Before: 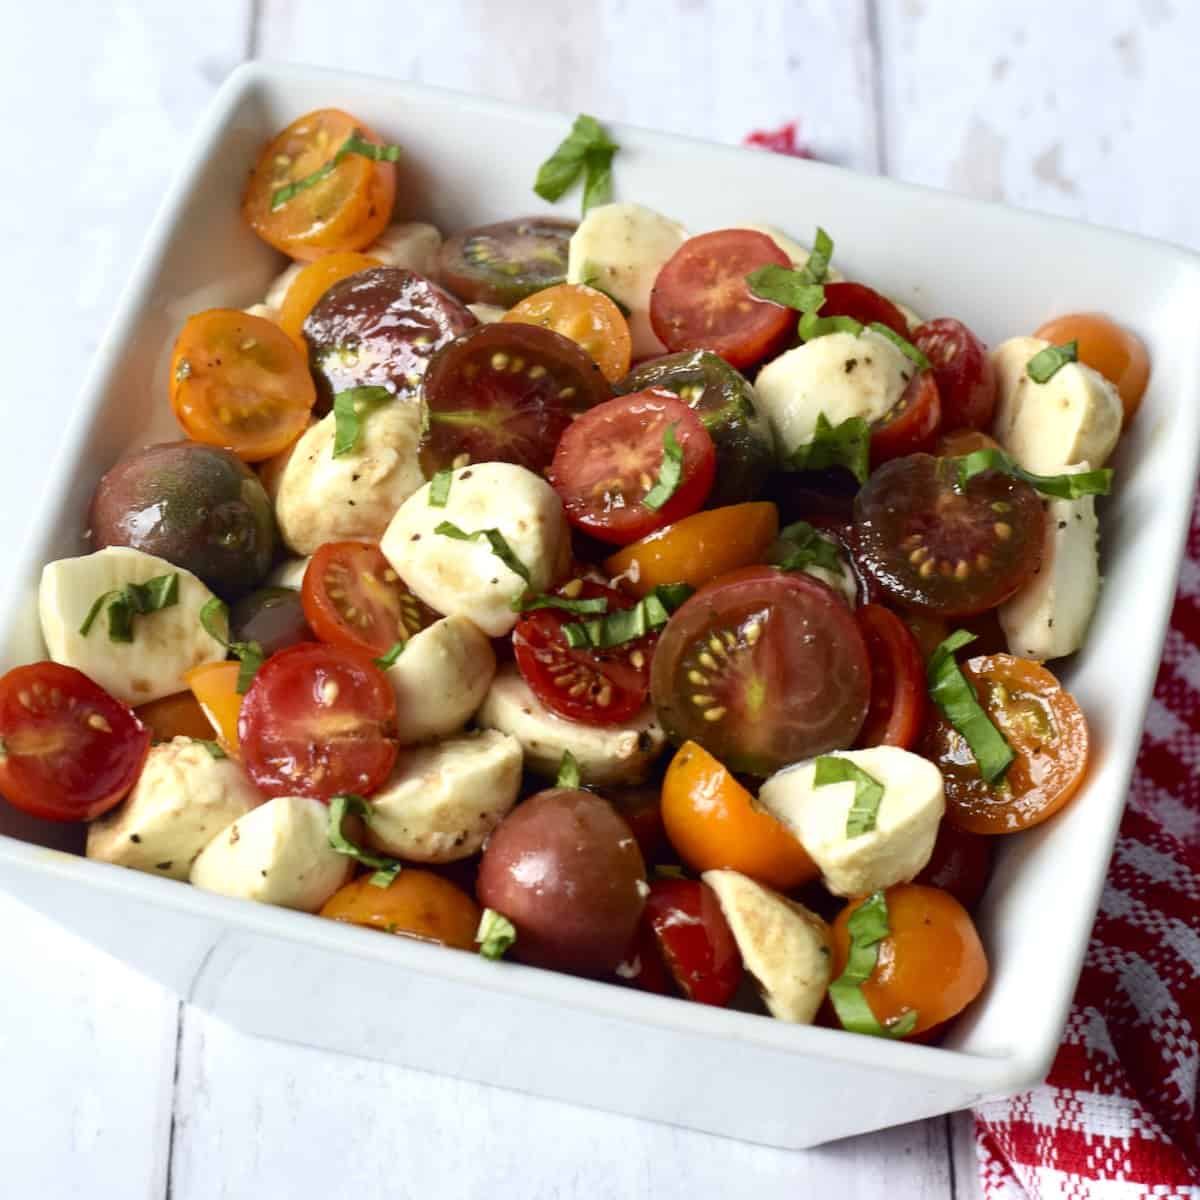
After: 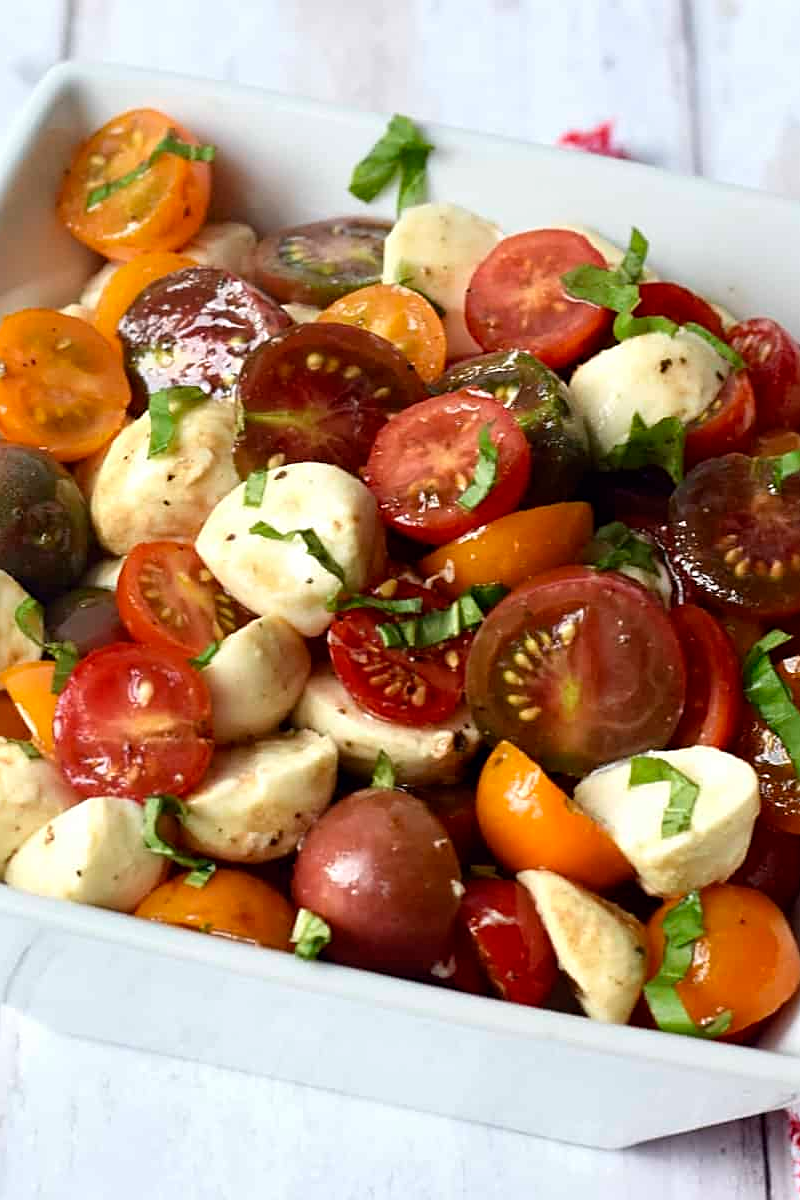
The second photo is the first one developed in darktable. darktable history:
sharpen: on, module defaults
crop and rotate: left 15.446%, right 17.836%
